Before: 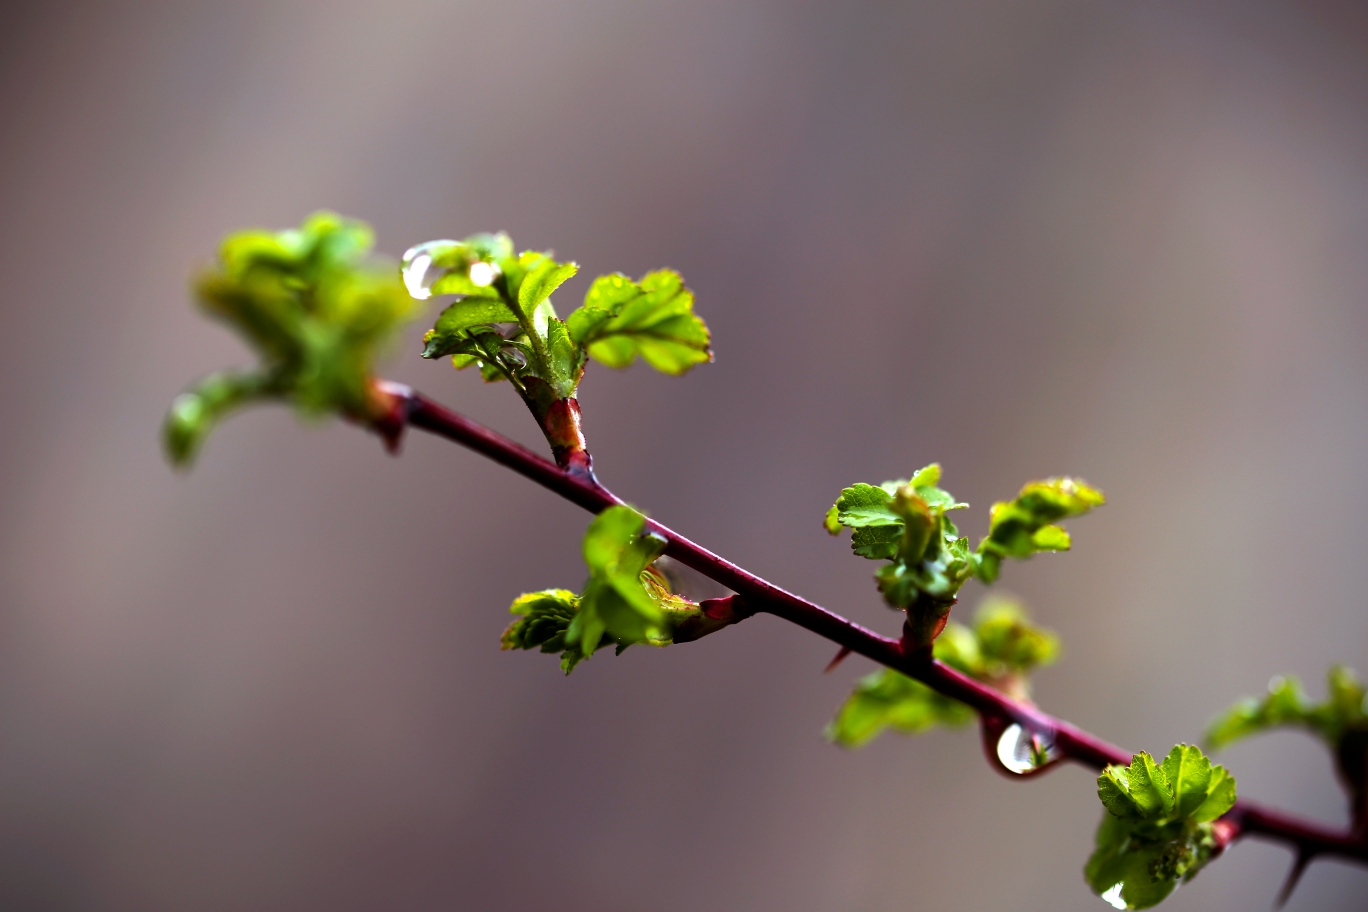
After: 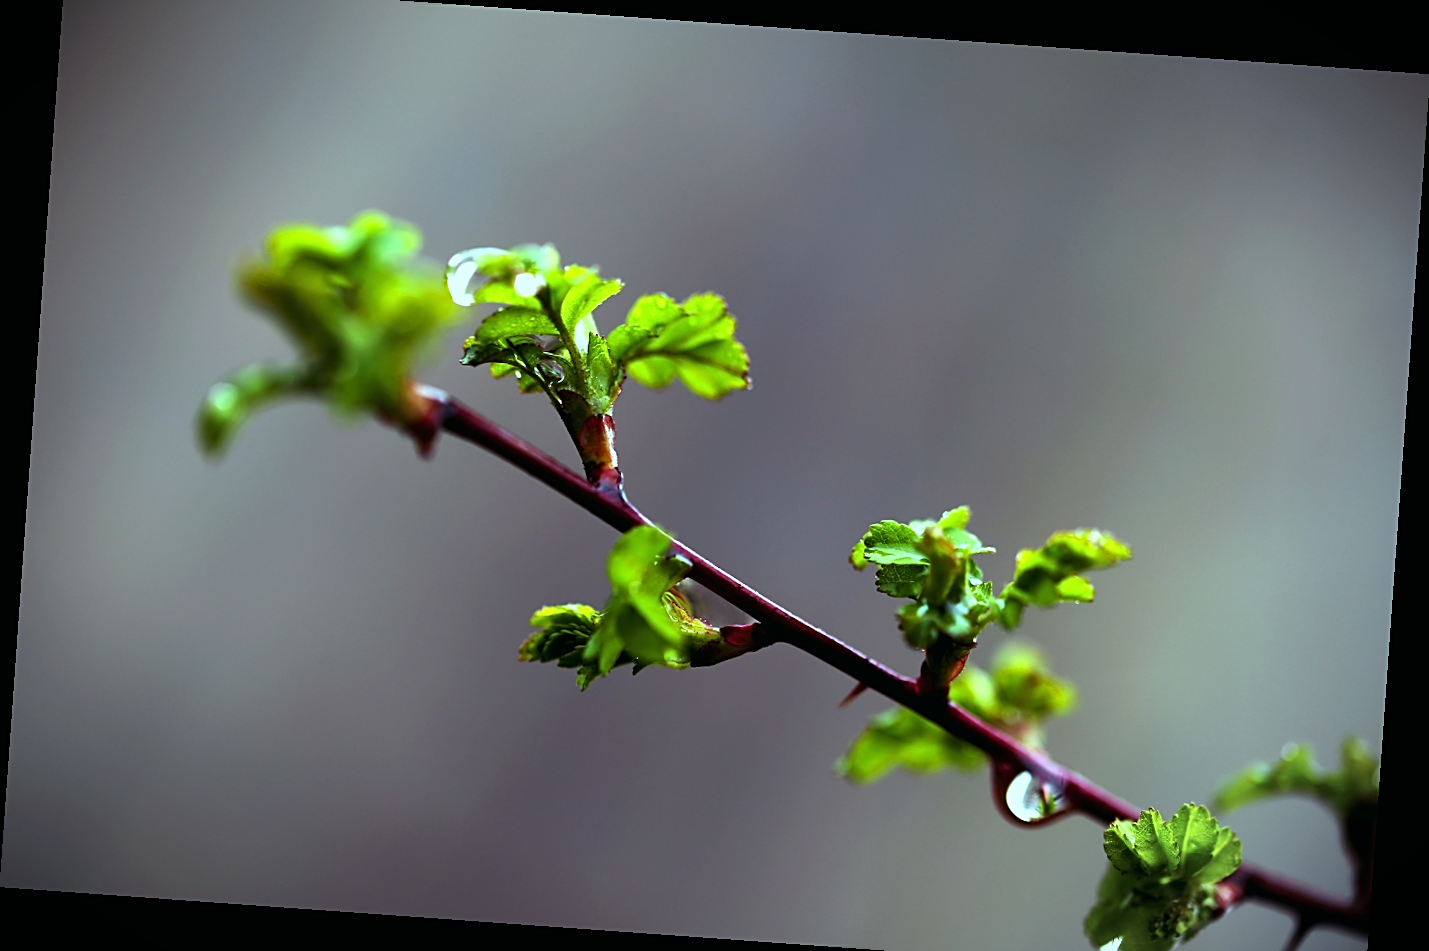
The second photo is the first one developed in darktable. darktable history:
vignetting: fall-off radius 100%, width/height ratio 1.337
crop and rotate: top 2.479%, bottom 3.018%
color balance: mode lift, gamma, gain (sRGB), lift [0.997, 0.979, 1.021, 1.011], gamma [1, 1.084, 0.916, 0.998], gain [1, 0.87, 1.13, 1.101], contrast 4.55%, contrast fulcrum 38.24%, output saturation 104.09%
sharpen: amount 0.478
exposure: compensate highlight preservation false
rotate and perspective: rotation 4.1°, automatic cropping off
